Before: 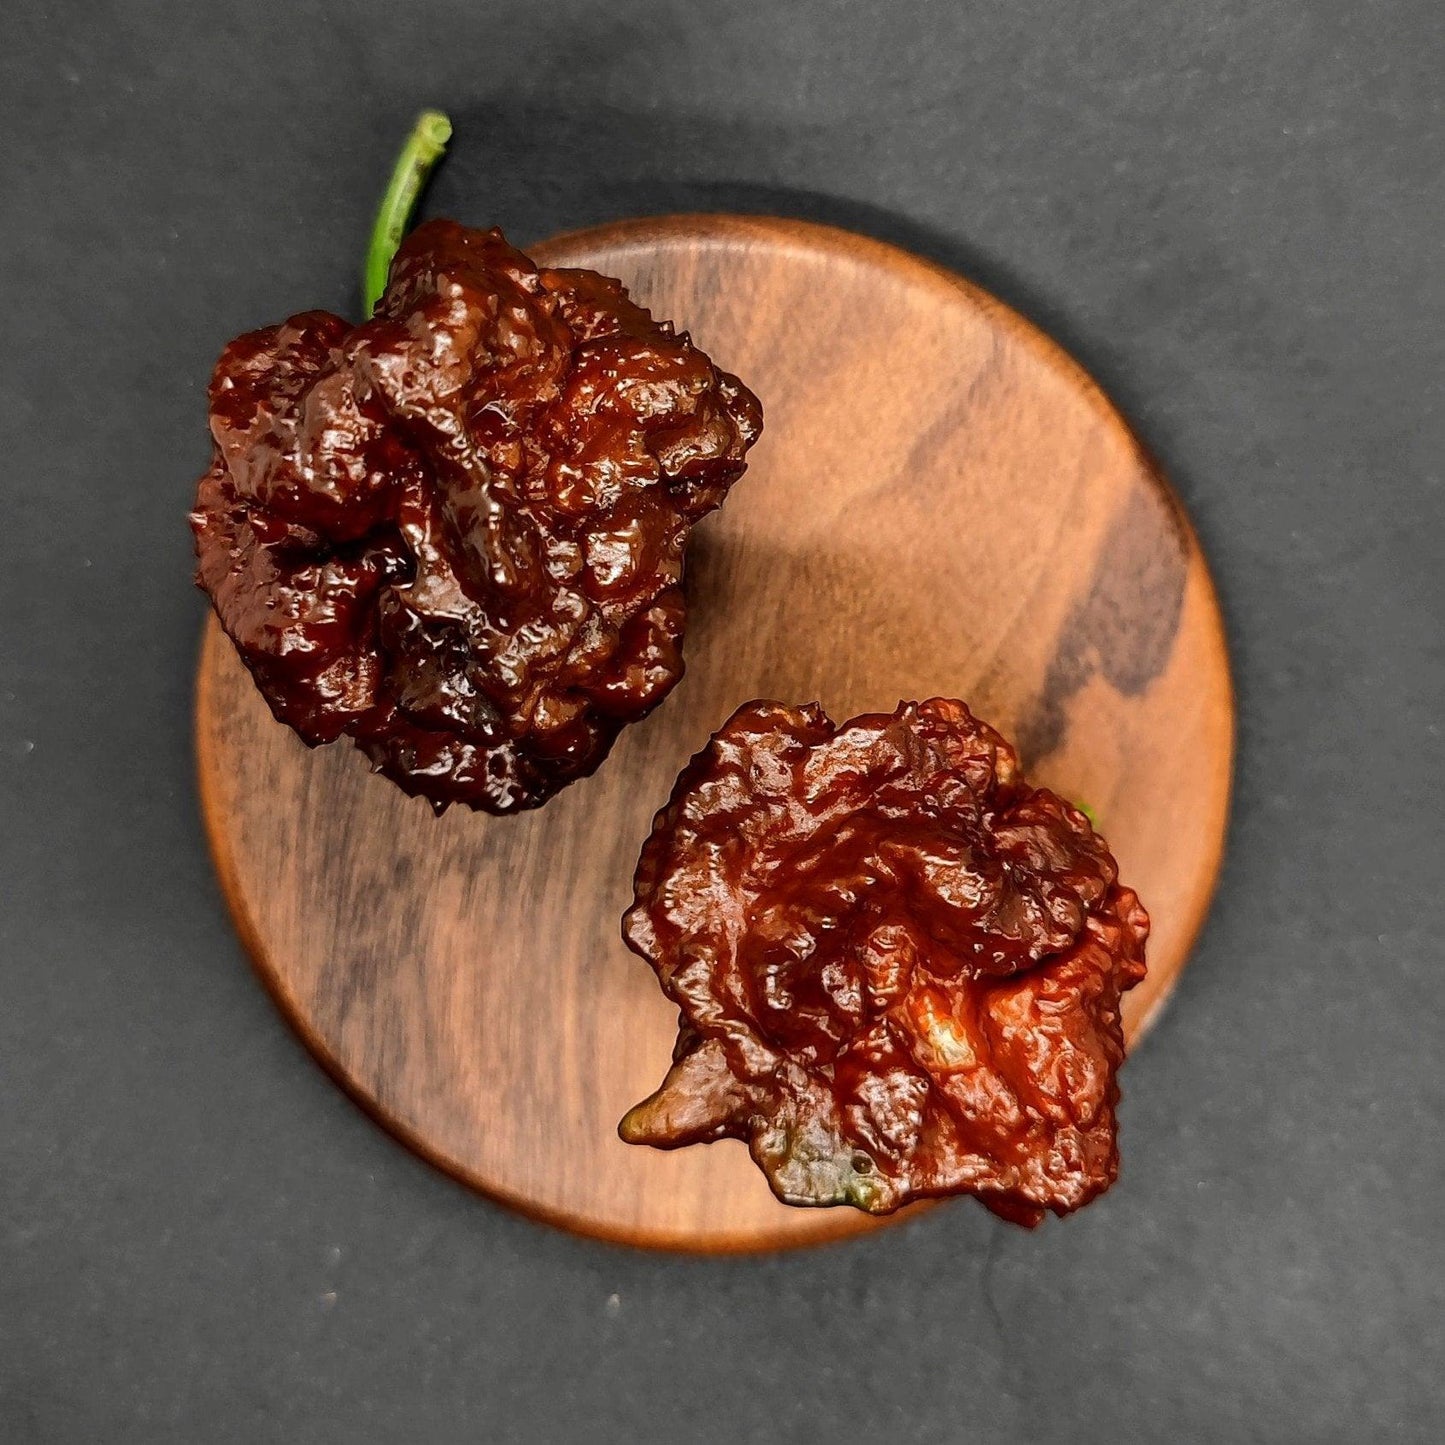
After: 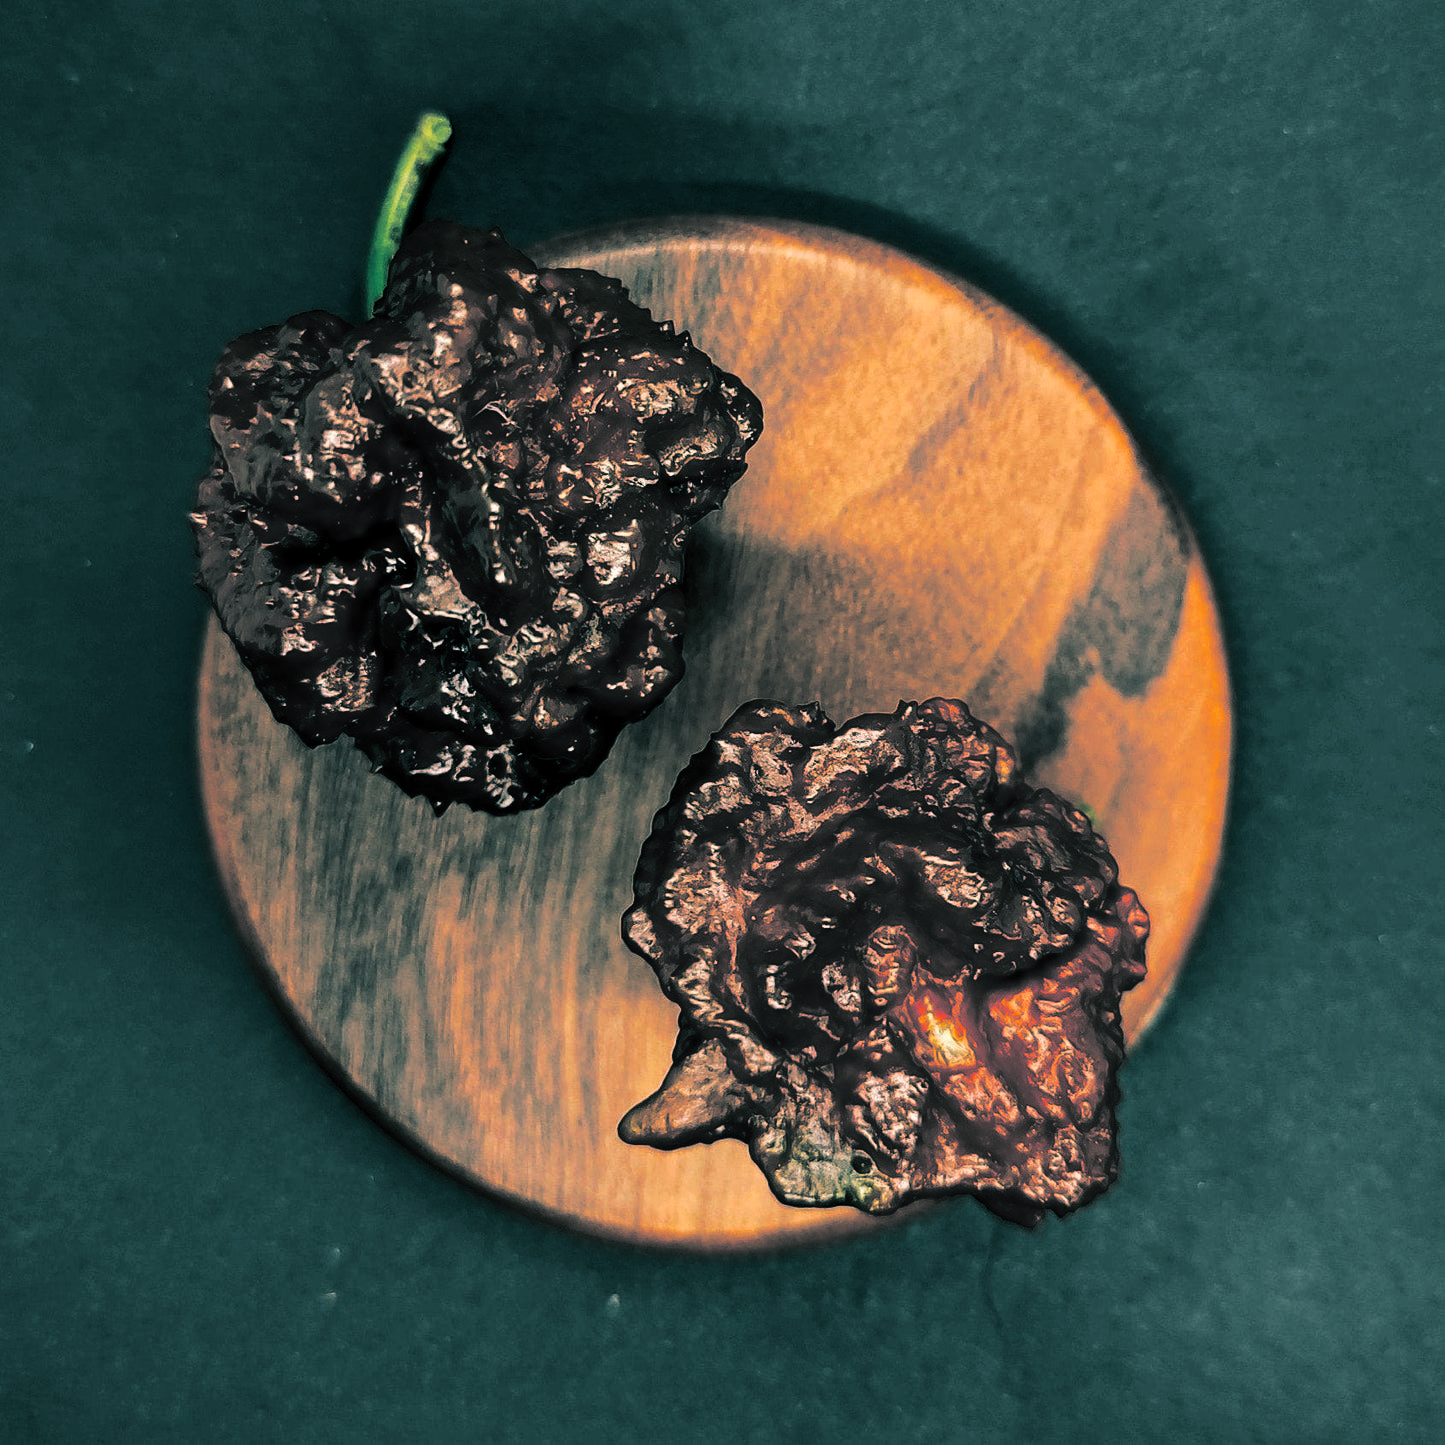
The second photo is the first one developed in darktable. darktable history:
tone curve: curves: ch0 [(0, 0) (0.003, 0) (0.011, 0) (0.025, 0) (0.044, 0.006) (0.069, 0.024) (0.1, 0.038) (0.136, 0.052) (0.177, 0.08) (0.224, 0.112) (0.277, 0.145) (0.335, 0.206) (0.399, 0.284) (0.468, 0.372) (0.543, 0.477) (0.623, 0.593) (0.709, 0.717) (0.801, 0.815) (0.898, 0.92) (1, 1)], preserve colors none
split-toning: shadows › hue 186.43°, highlights › hue 49.29°, compress 30.29%
